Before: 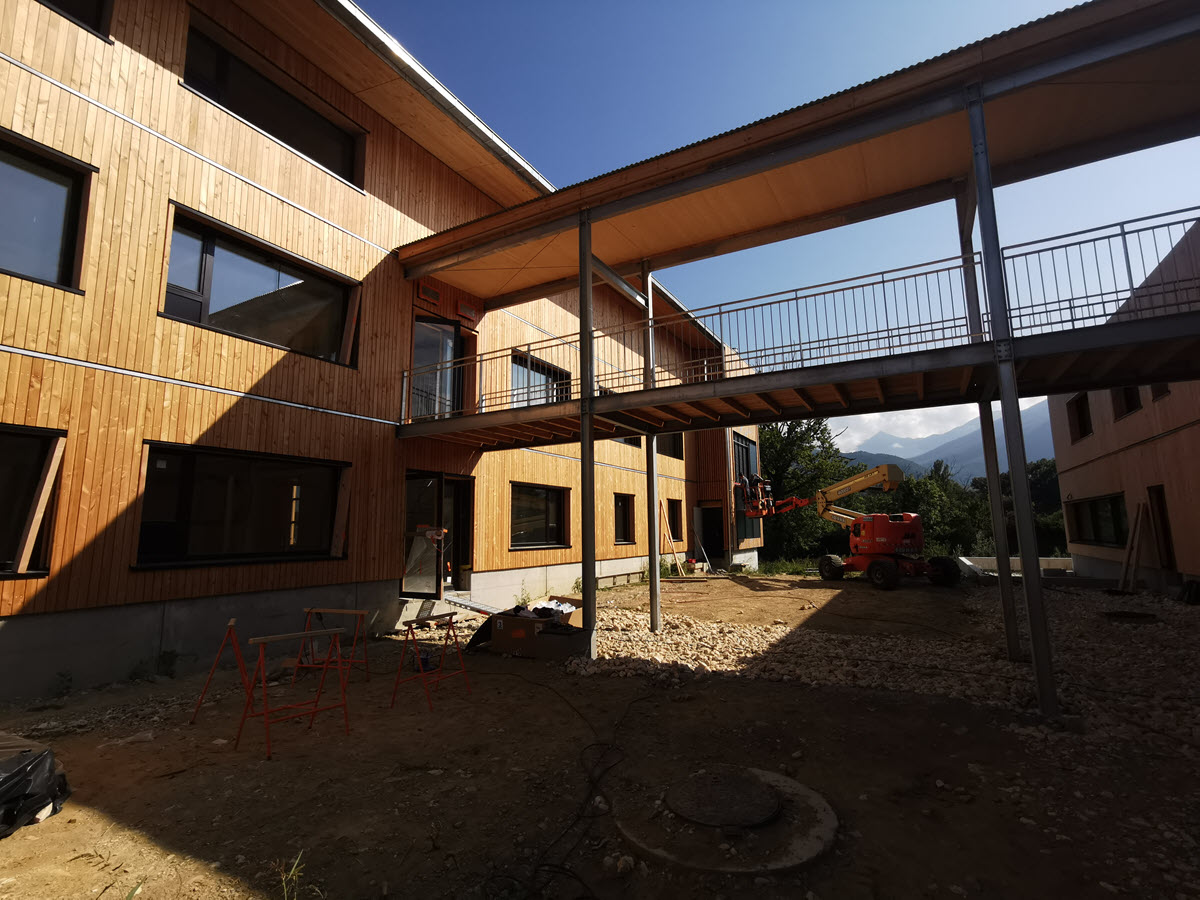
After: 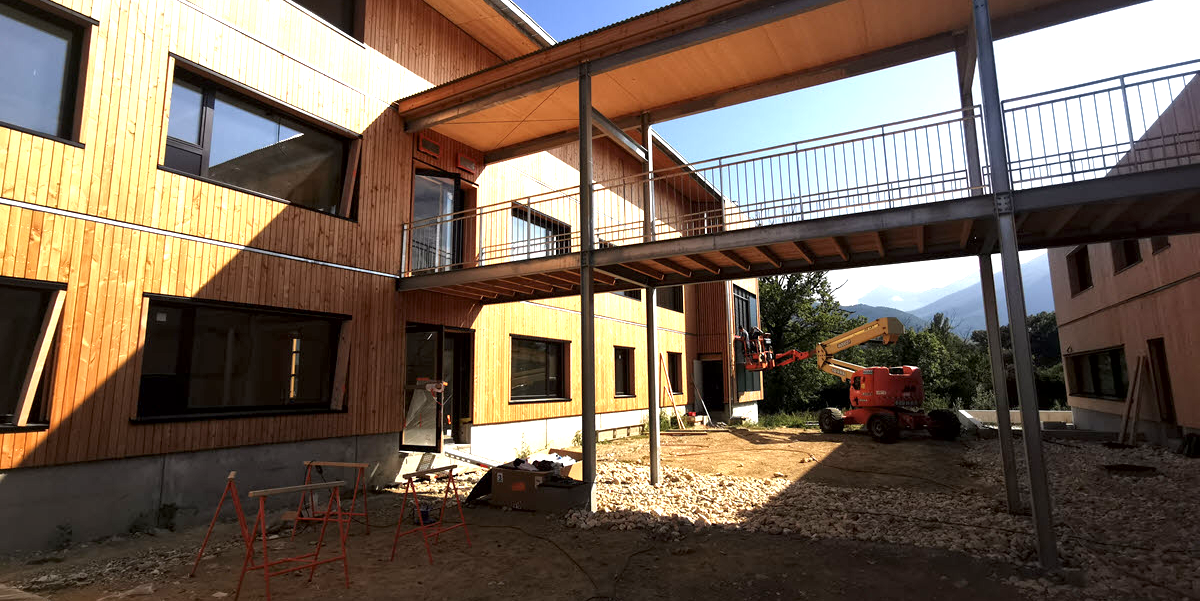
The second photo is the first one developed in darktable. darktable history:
crop: top 16.377%, bottom 16.762%
local contrast: mode bilateral grid, contrast 20, coarseness 50, detail 149%, midtone range 0.2
exposure: black level correction 0, exposure 1.095 EV, compensate highlight preservation false
